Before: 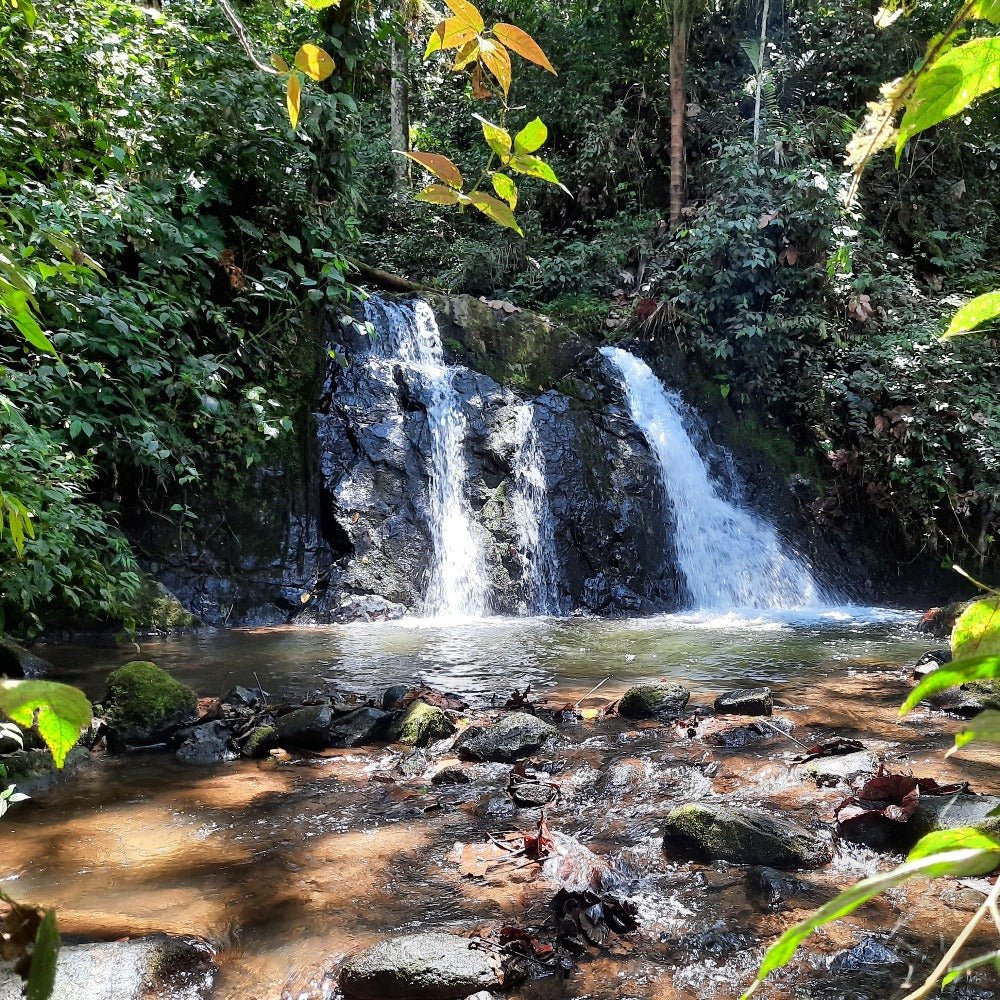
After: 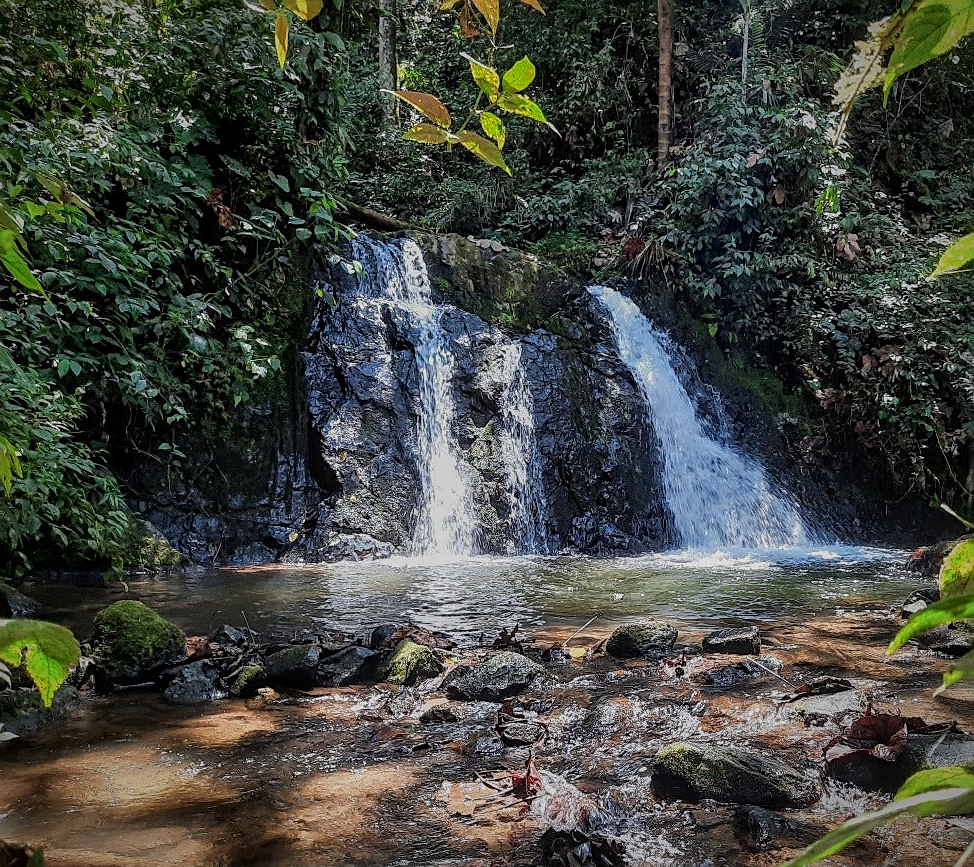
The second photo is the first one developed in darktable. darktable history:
crop: left 1.288%, top 6.149%, right 1.279%, bottom 7.062%
vignetting: brightness -0.582, saturation -0.114, automatic ratio true
exposure: exposure -0.485 EV, compensate exposure bias true, compensate highlight preservation false
shadows and highlights: shadows -20.83, highlights 98.83, soften with gaussian
local contrast: highlights 1%, shadows 3%, detail 133%
sharpen: on, module defaults
